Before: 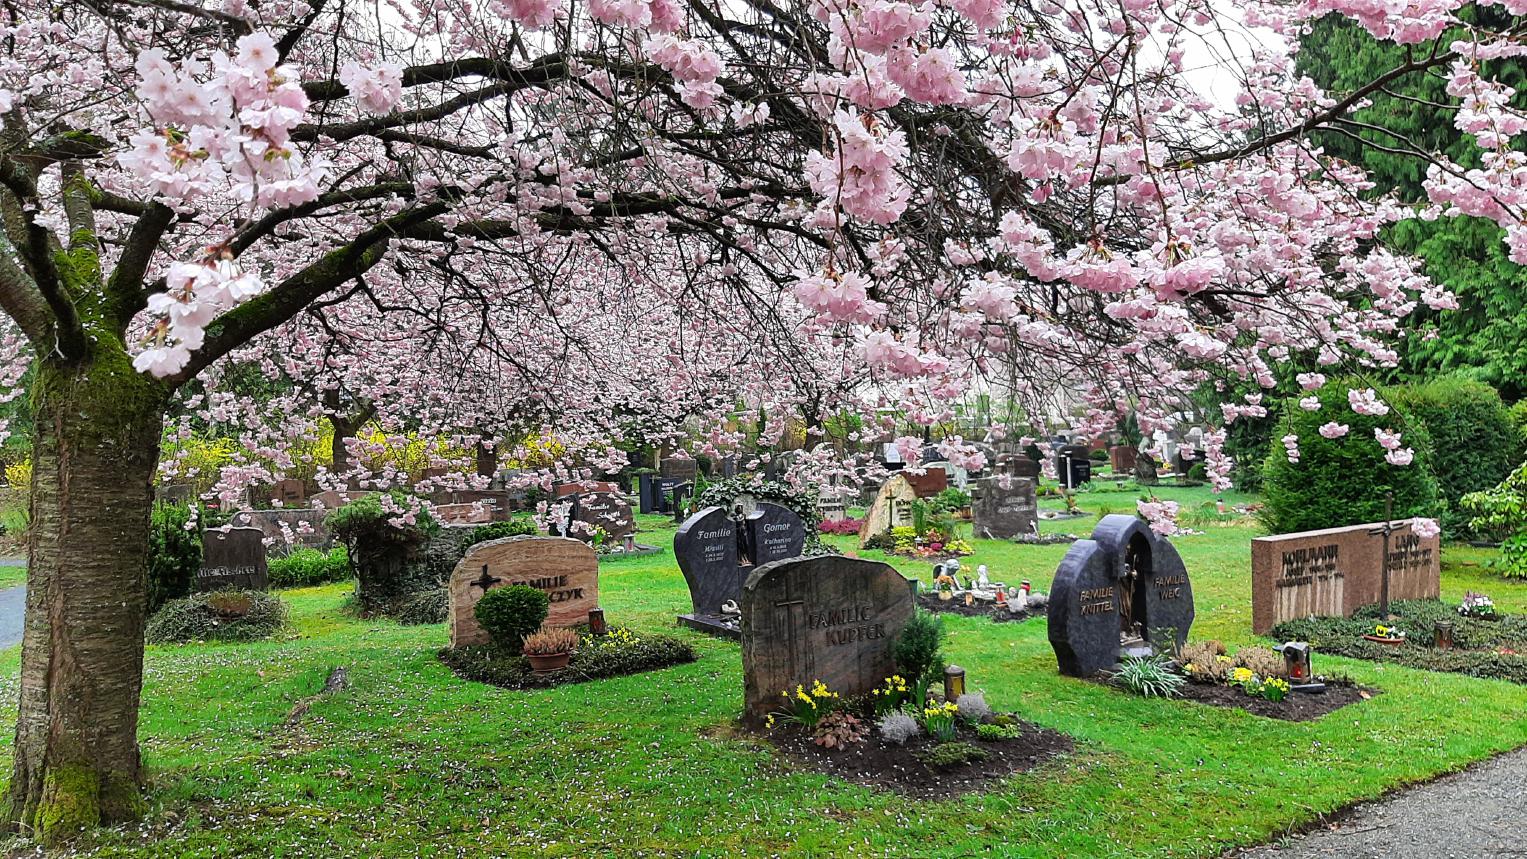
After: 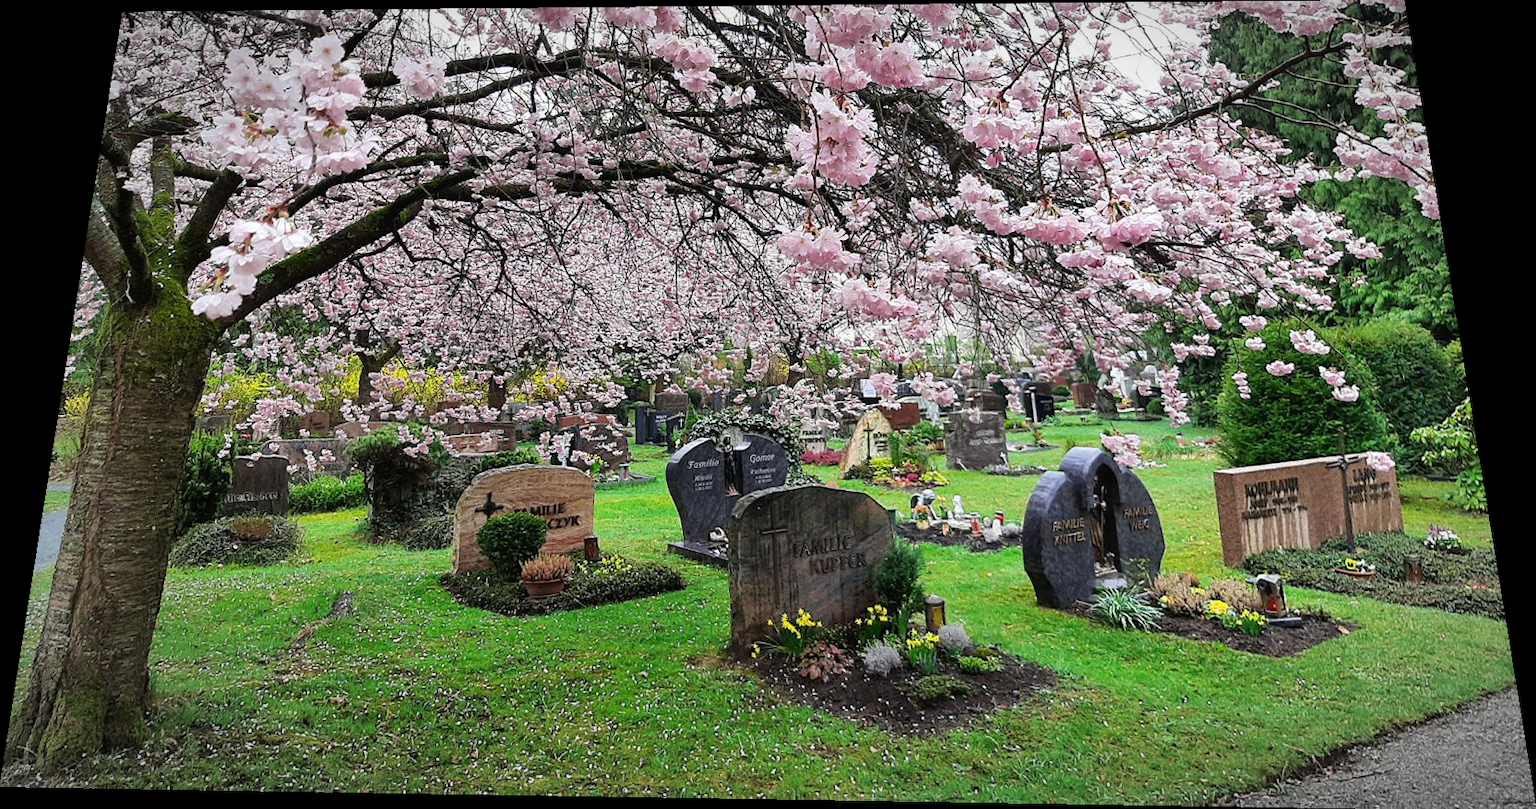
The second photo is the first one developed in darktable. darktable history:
vignetting: automatic ratio true
rotate and perspective: rotation 0.128°, lens shift (vertical) -0.181, lens shift (horizontal) -0.044, shear 0.001, automatic cropping off
